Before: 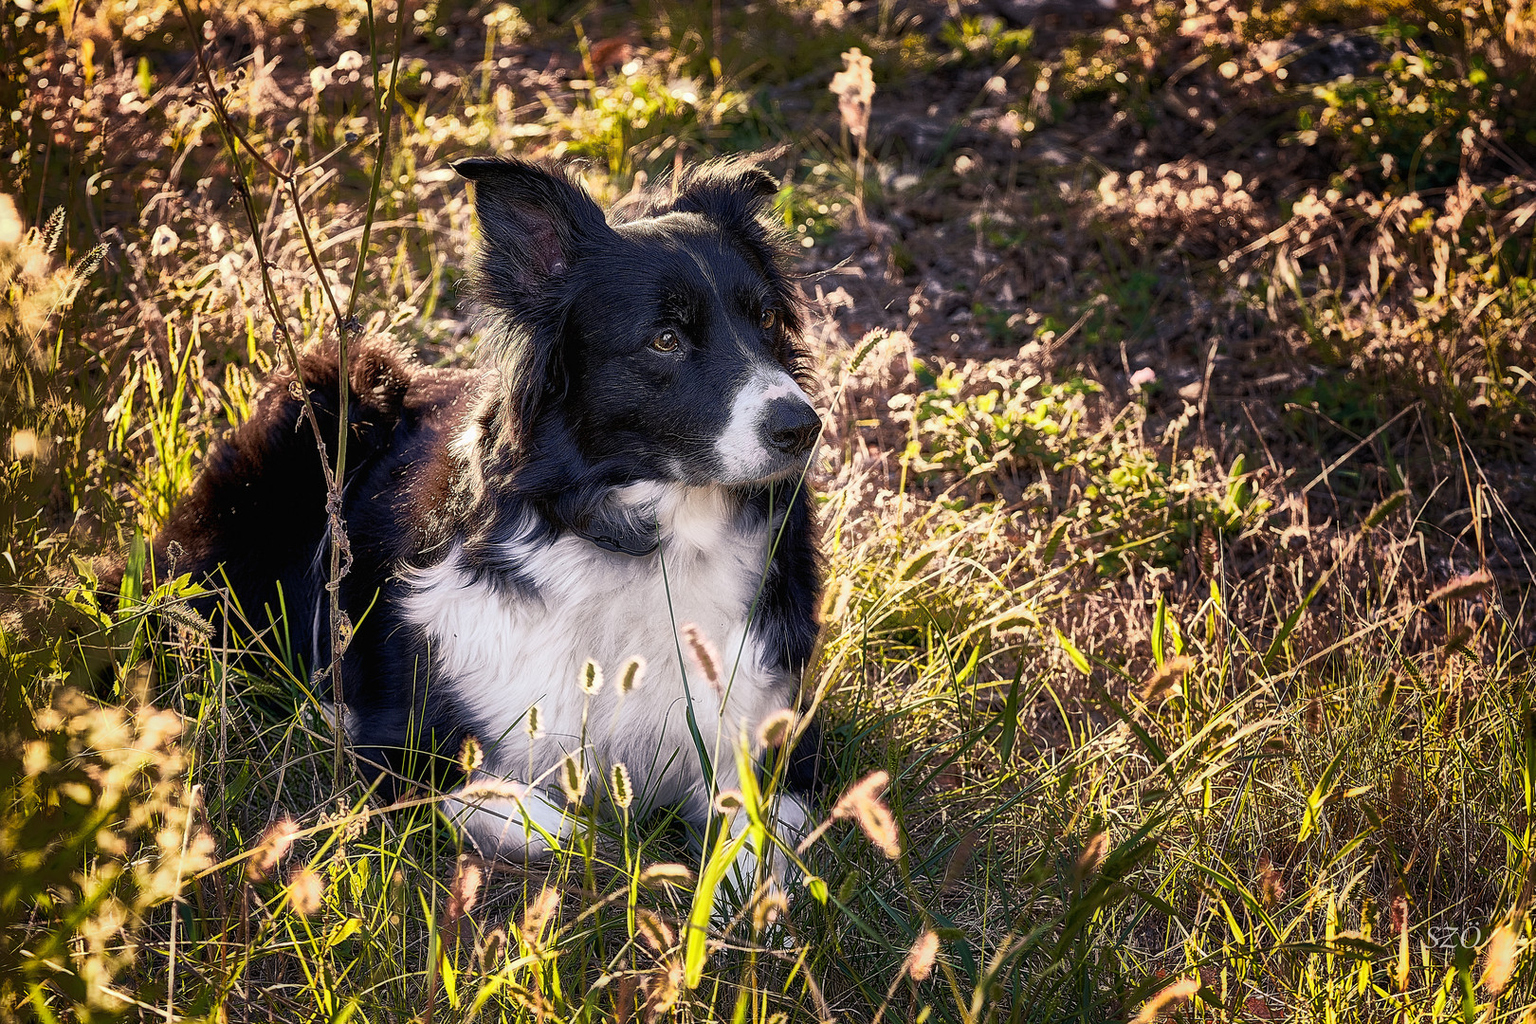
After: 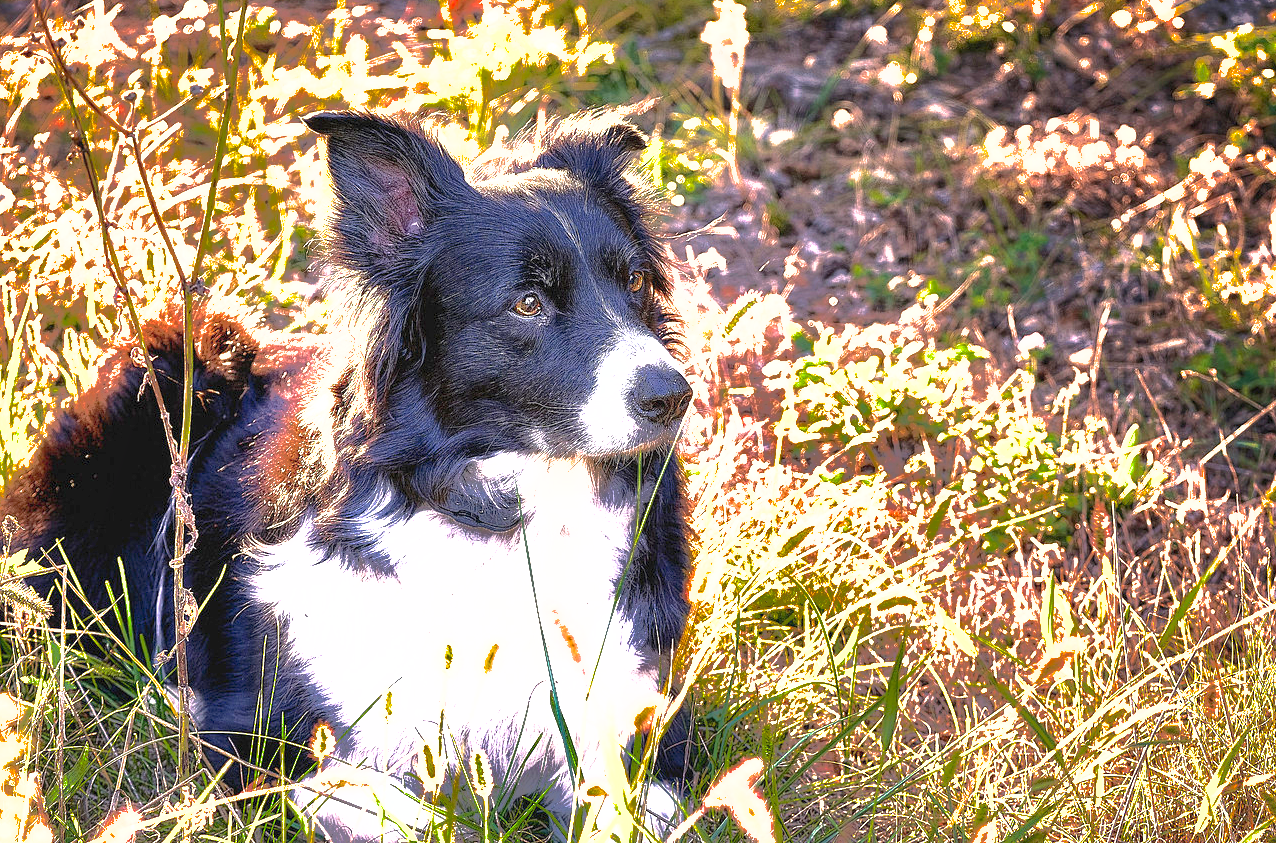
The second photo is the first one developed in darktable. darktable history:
shadows and highlights: shadows 38.43, highlights -74.54
base curve: curves: ch0 [(0, 0) (0.303, 0.277) (1, 1)]
exposure: exposure 2 EV, compensate highlight preservation false
crop and rotate: left 10.77%, top 5.1%, right 10.41%, bottom 16.76%
contrast brightness saturation: contrast 0.2, brightness 0.16, saturation 0.22
